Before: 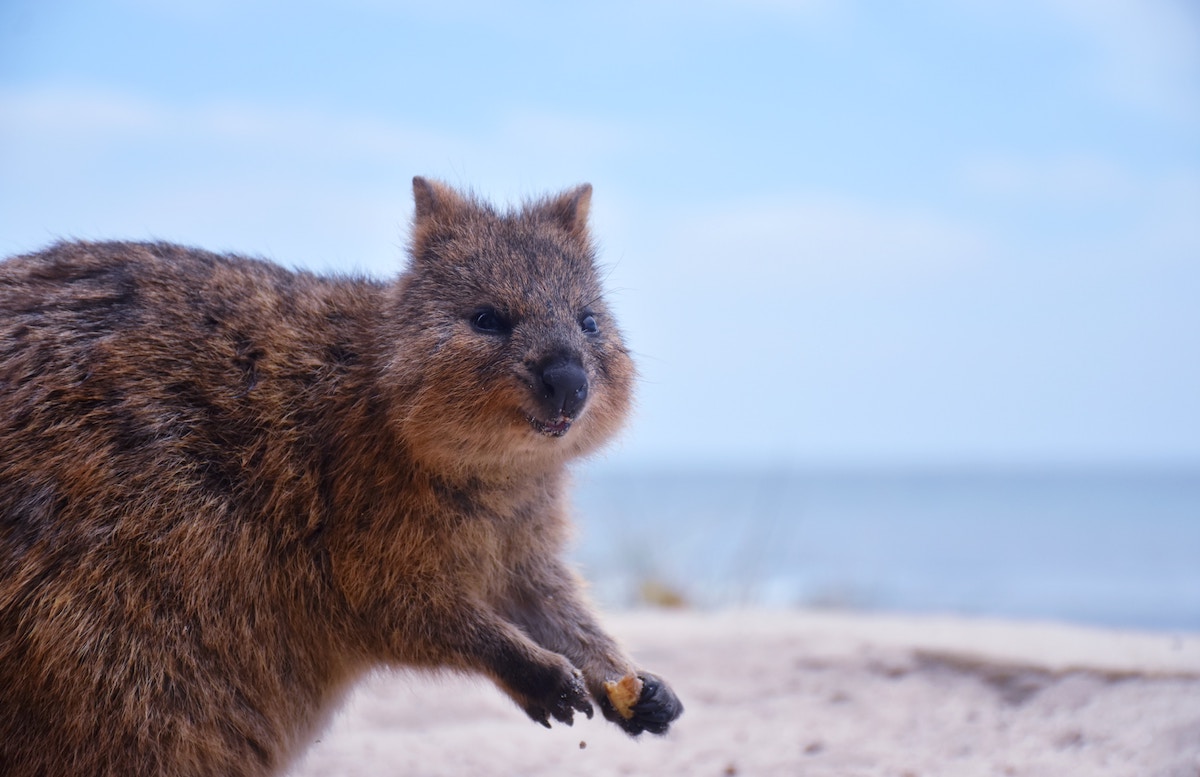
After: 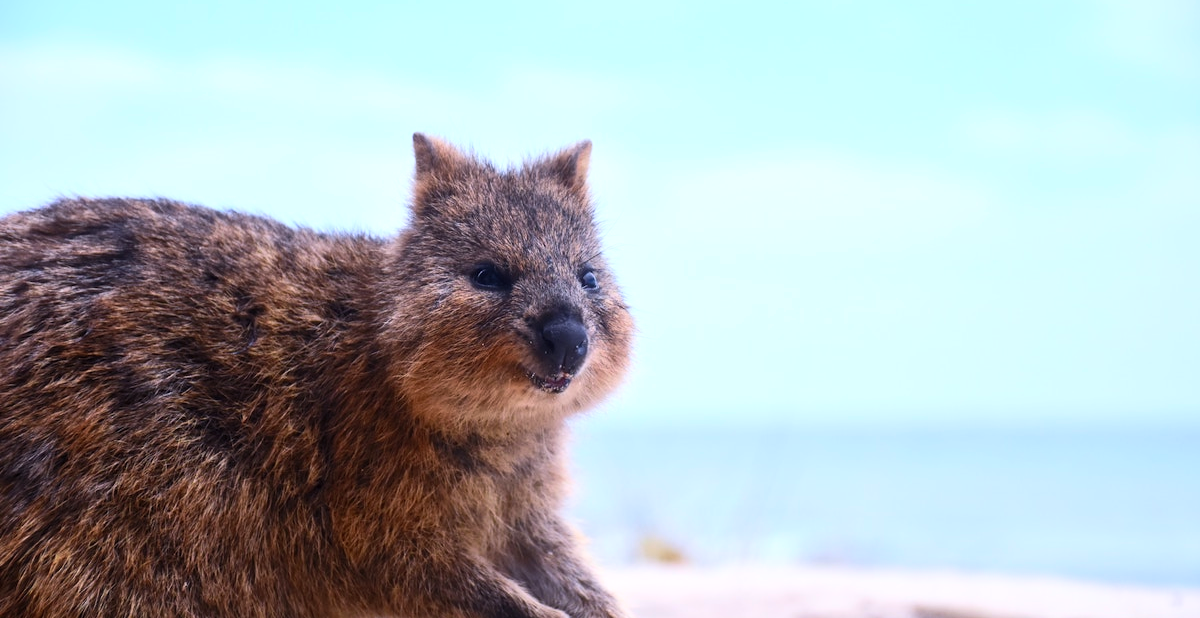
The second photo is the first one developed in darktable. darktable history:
exposure: black level correction 0.002, compensate exposure bias true, compensate highlight preservation false
crop and rotate: top 5.665%, bottom 14.789%
contrast brightness saturation: contrast 0.197, brightness 0.164, saturation 0.23
tone equalizer: -8 EV -0.398 EV, -7 EV -0.411 EV, -6 EV -0.346 EV, -5 EV -0.256 EV, -3 EV 0.191 EV, -2 EV 0.352 EV, -1 EV 0.394 EV, +0 EV 0.435 EV, edges refinement/feathering 500, mask exposure compensation -1.57 EV, preserve details no
